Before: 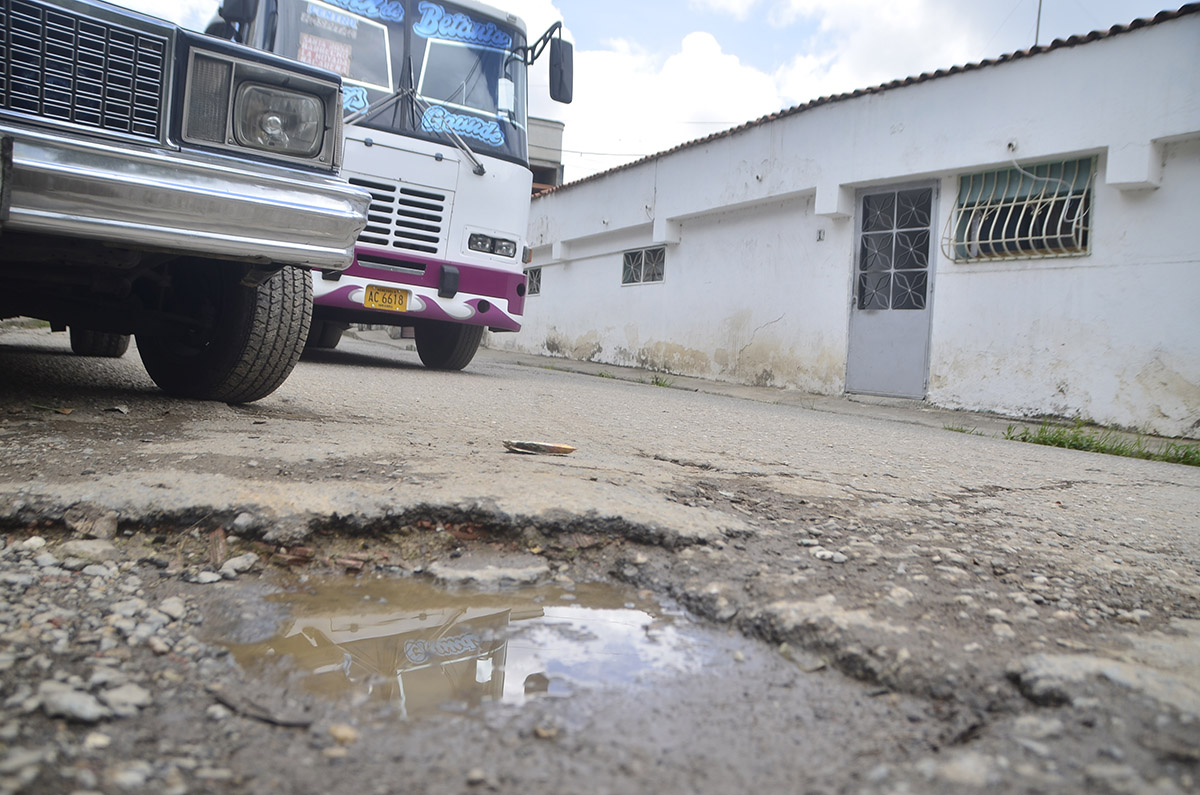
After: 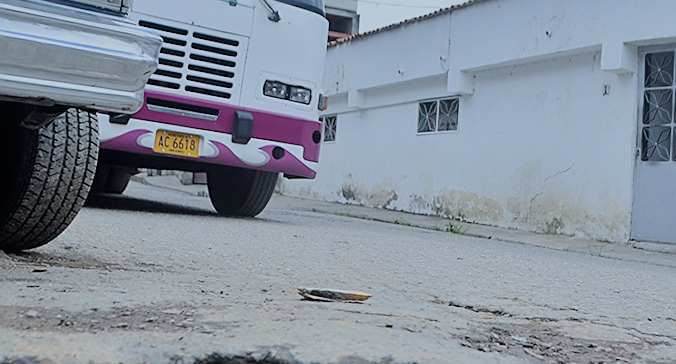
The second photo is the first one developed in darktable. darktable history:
sharpen: on, module defaults
filmic rgb: black relative exposure -6.98 EV, white relative exposure 5.63 EV, hardness 2.86
white balance: red 0.924, blue 1.095
crop: left 20.932%, top 15.471%, right 21.848%, bottom 34.081%
rotate and perspective: rotation -0.013°, lens shift (vertical) -0.027, lens shift (horizontal) 0.178, crop left 0.016, crop right 0.989, crop top 0.082, crop bottom 0.918
